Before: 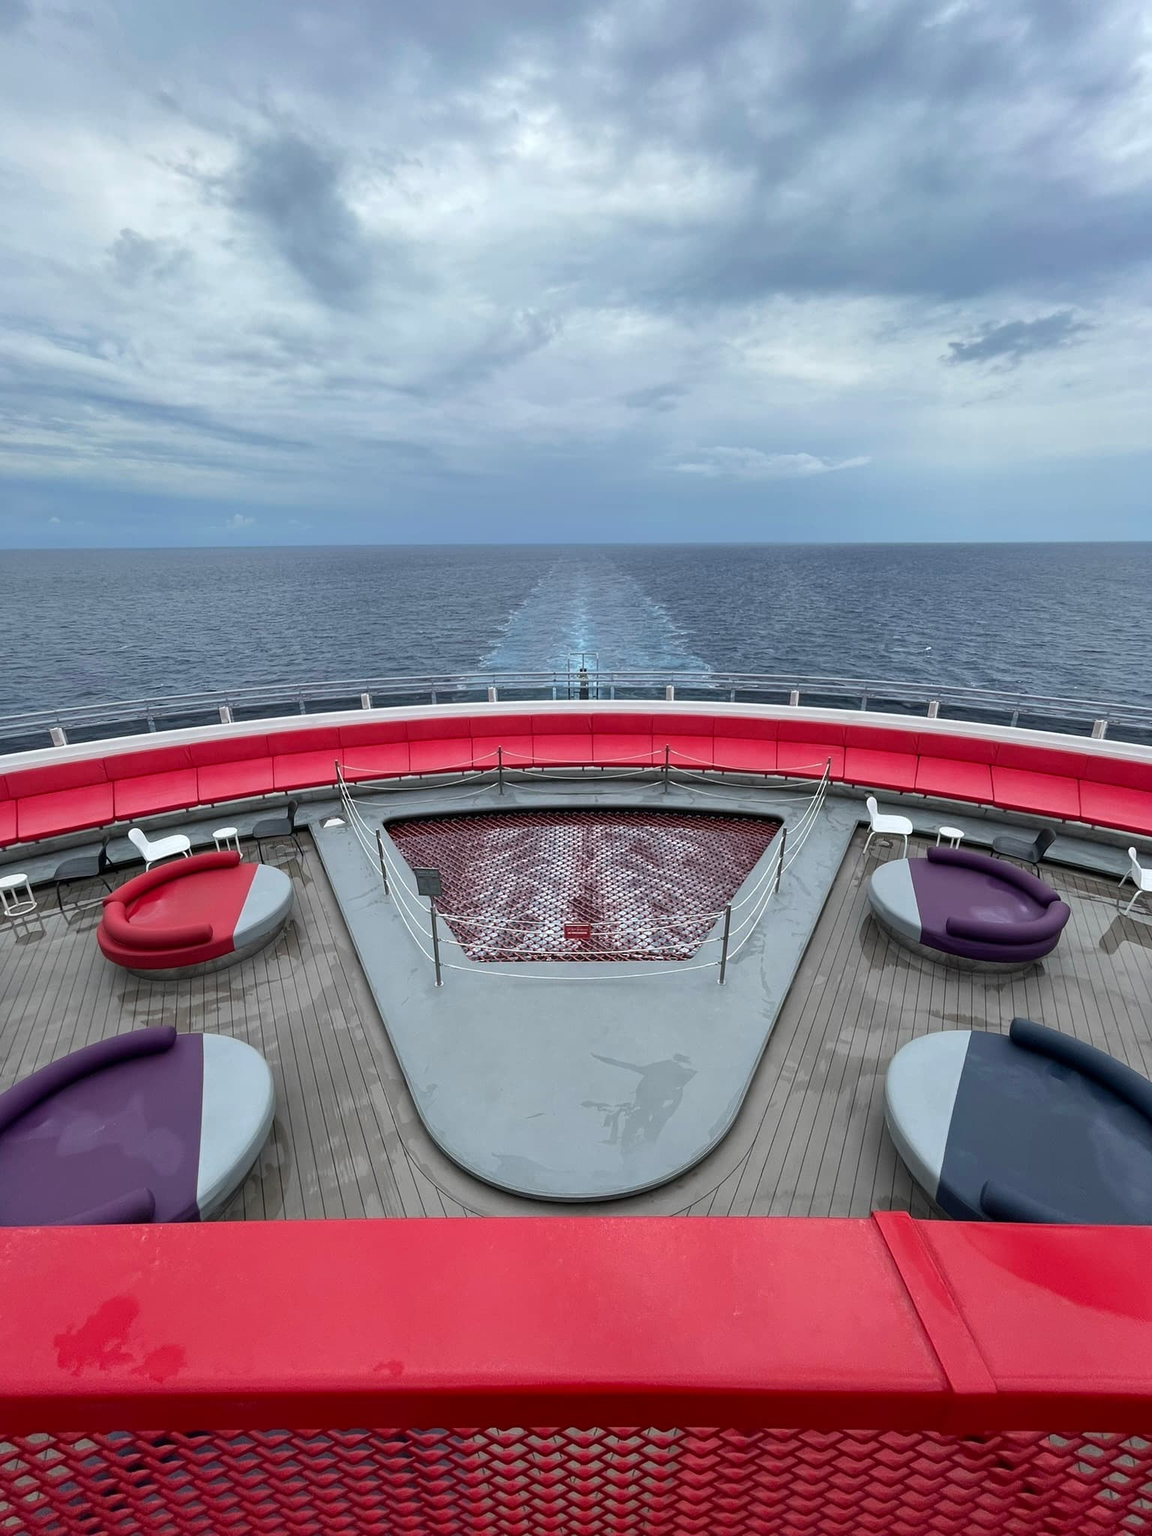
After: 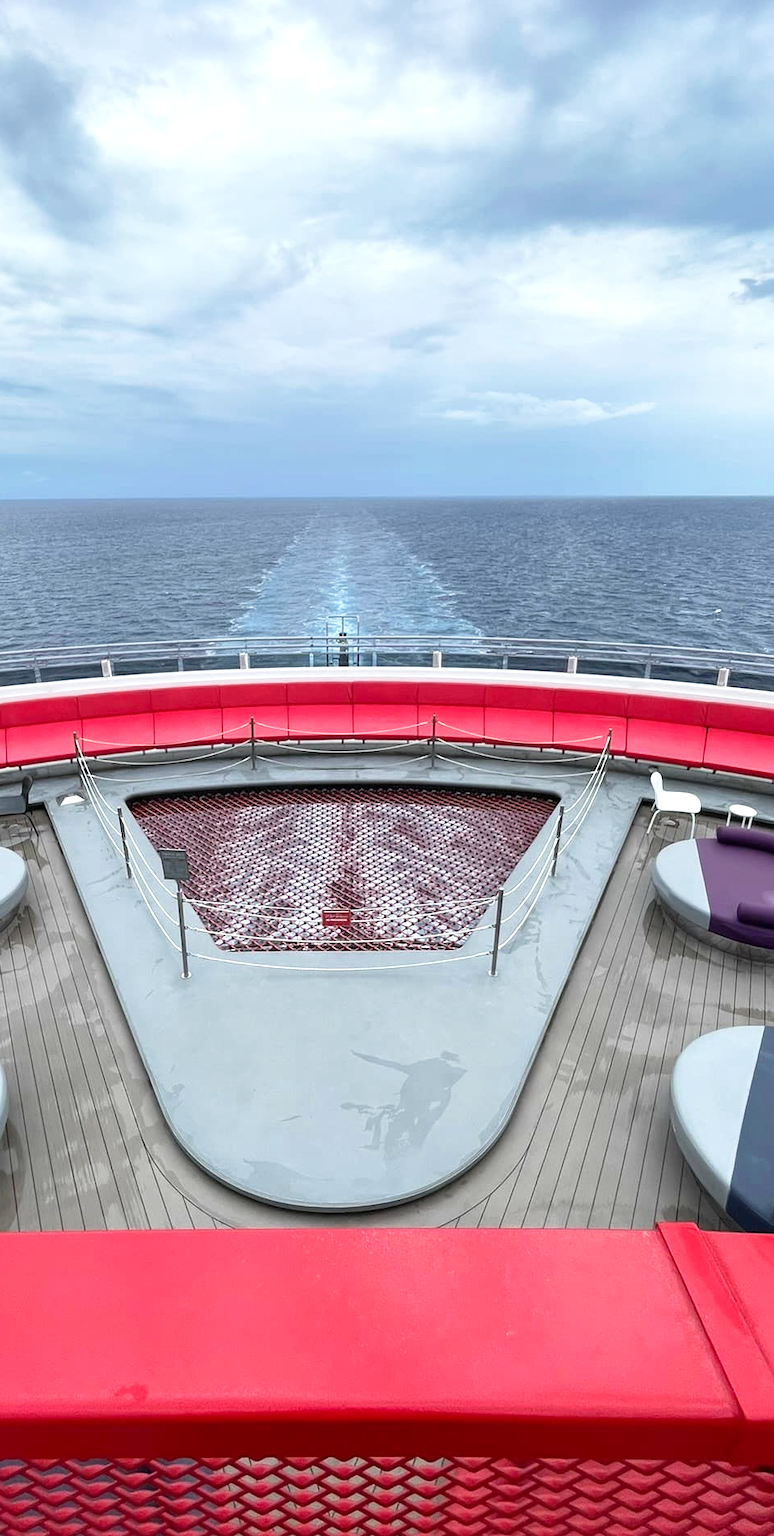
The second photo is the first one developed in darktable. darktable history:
crop and rotate: left 23.263%, top 5.622%, right 14.862%, bottom 2.292%
tone curve: curves: ch0 [(0, 0) (0.003, 0.003) (0.011, 0.012) (0.025, 0.026) (0.044, 0.047) (0.069, 0.073) (0.1, 0.105) (0.136, 0.143) (0.177, 0.187) (0.224, 0.237) (0.277, 0.293) (0.335, 0.354) (0.399, 0.422) (0.468, 0.495) (0.543, 0.574) (0.623, 0.659) (0.709, 0.749) (0.801, 0.846) (0.898, 0.932) (1, 1)], preserve colors none
exposure: black level correction 0, exposure 0.5 EV, compensate highlight preservation false
